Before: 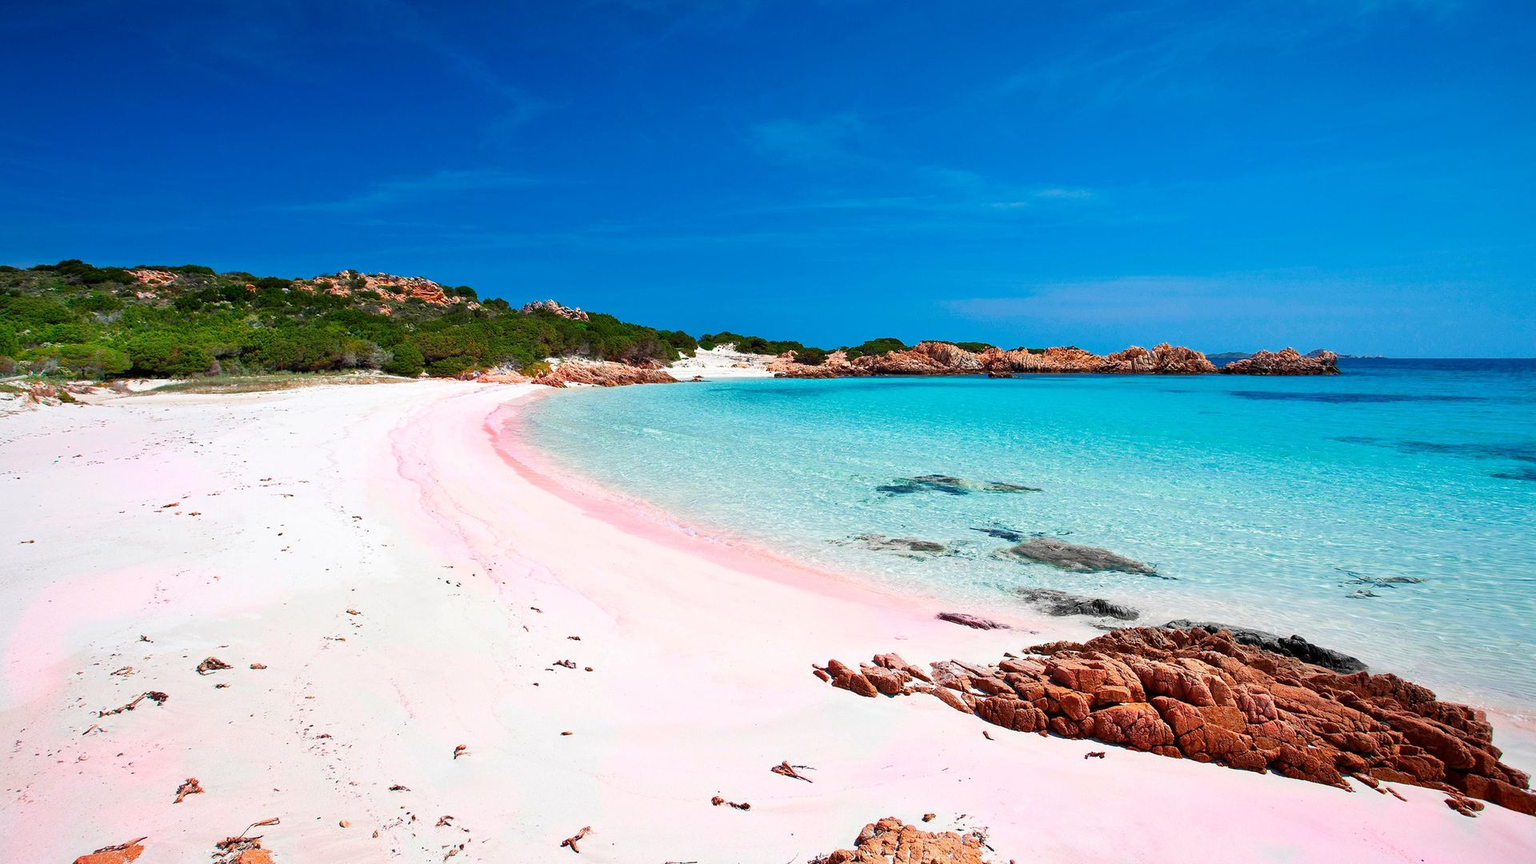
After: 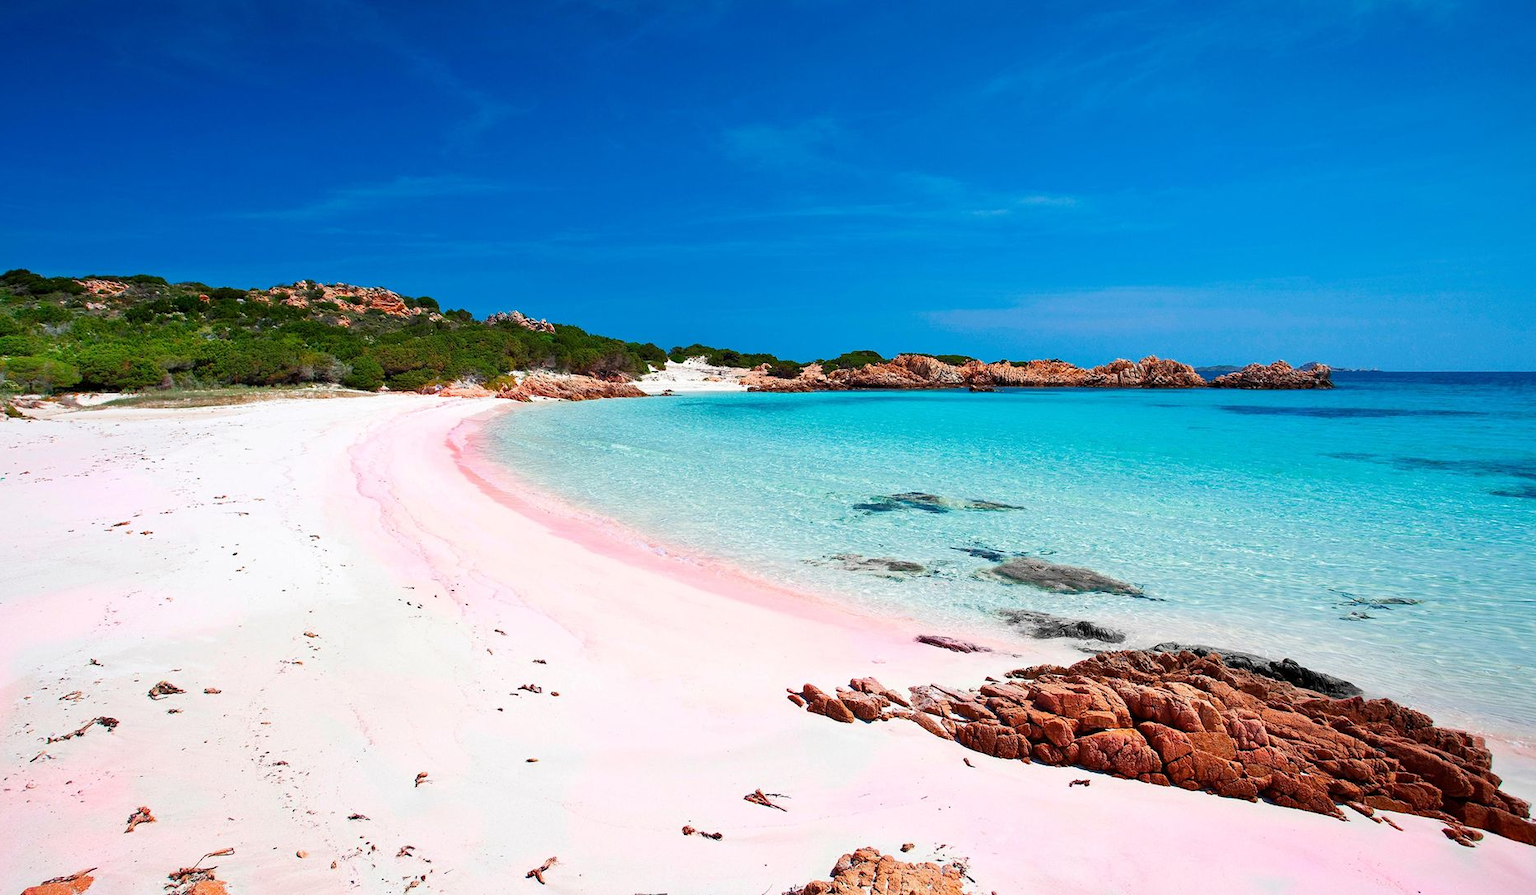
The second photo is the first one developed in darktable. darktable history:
crop and rotate: left 3.54%
